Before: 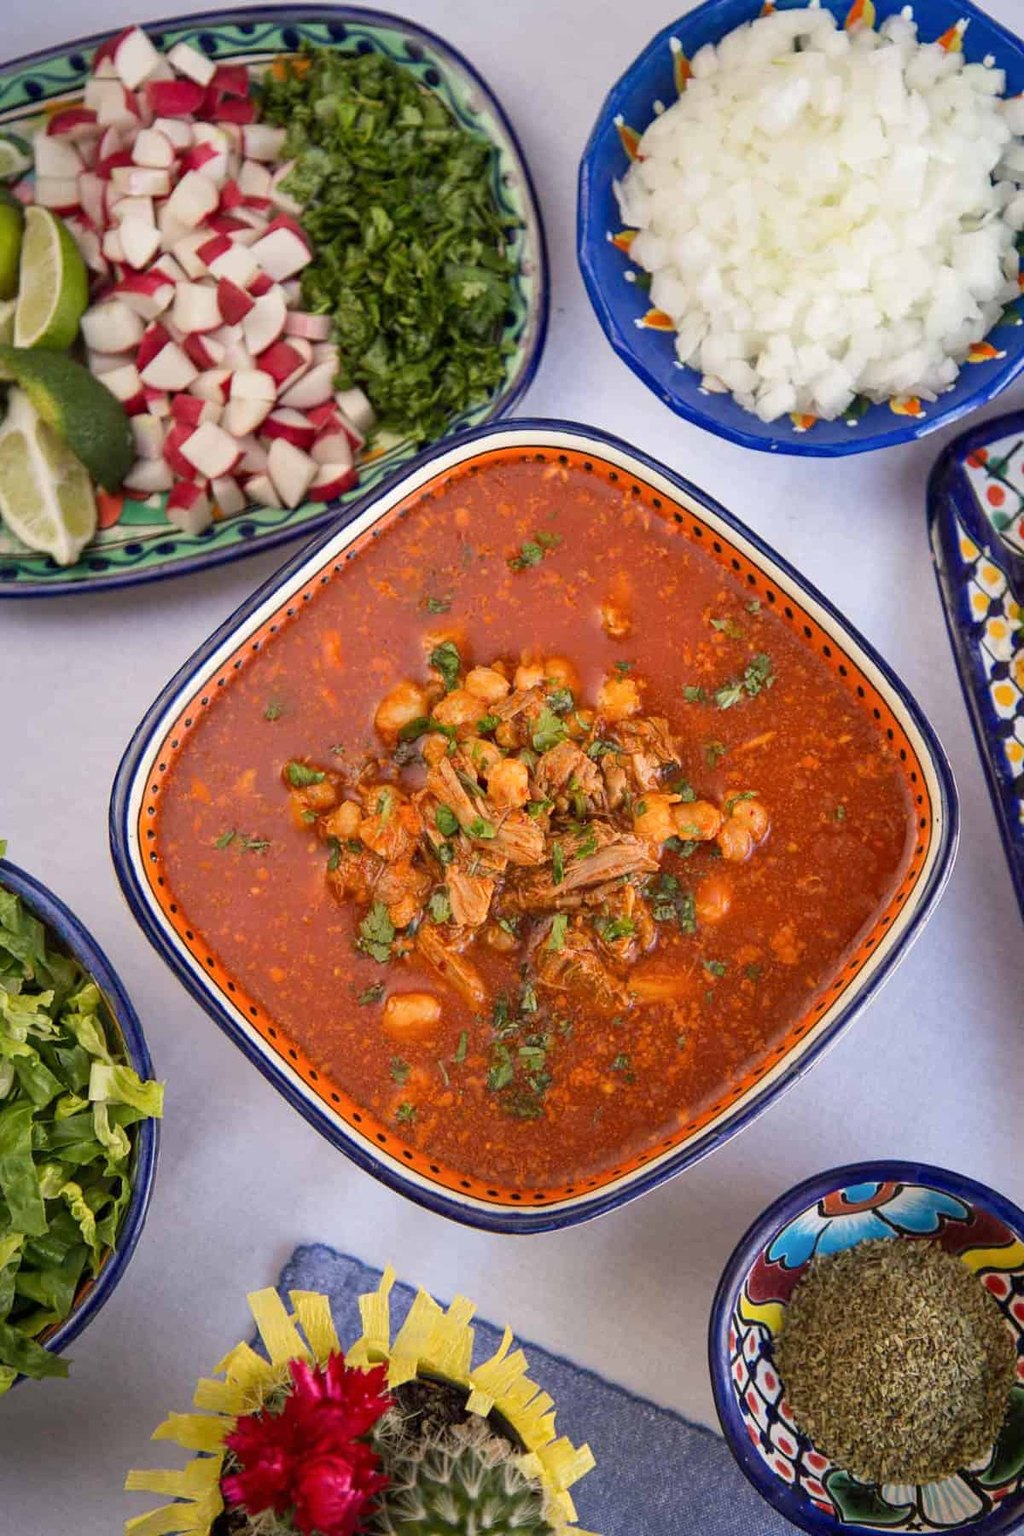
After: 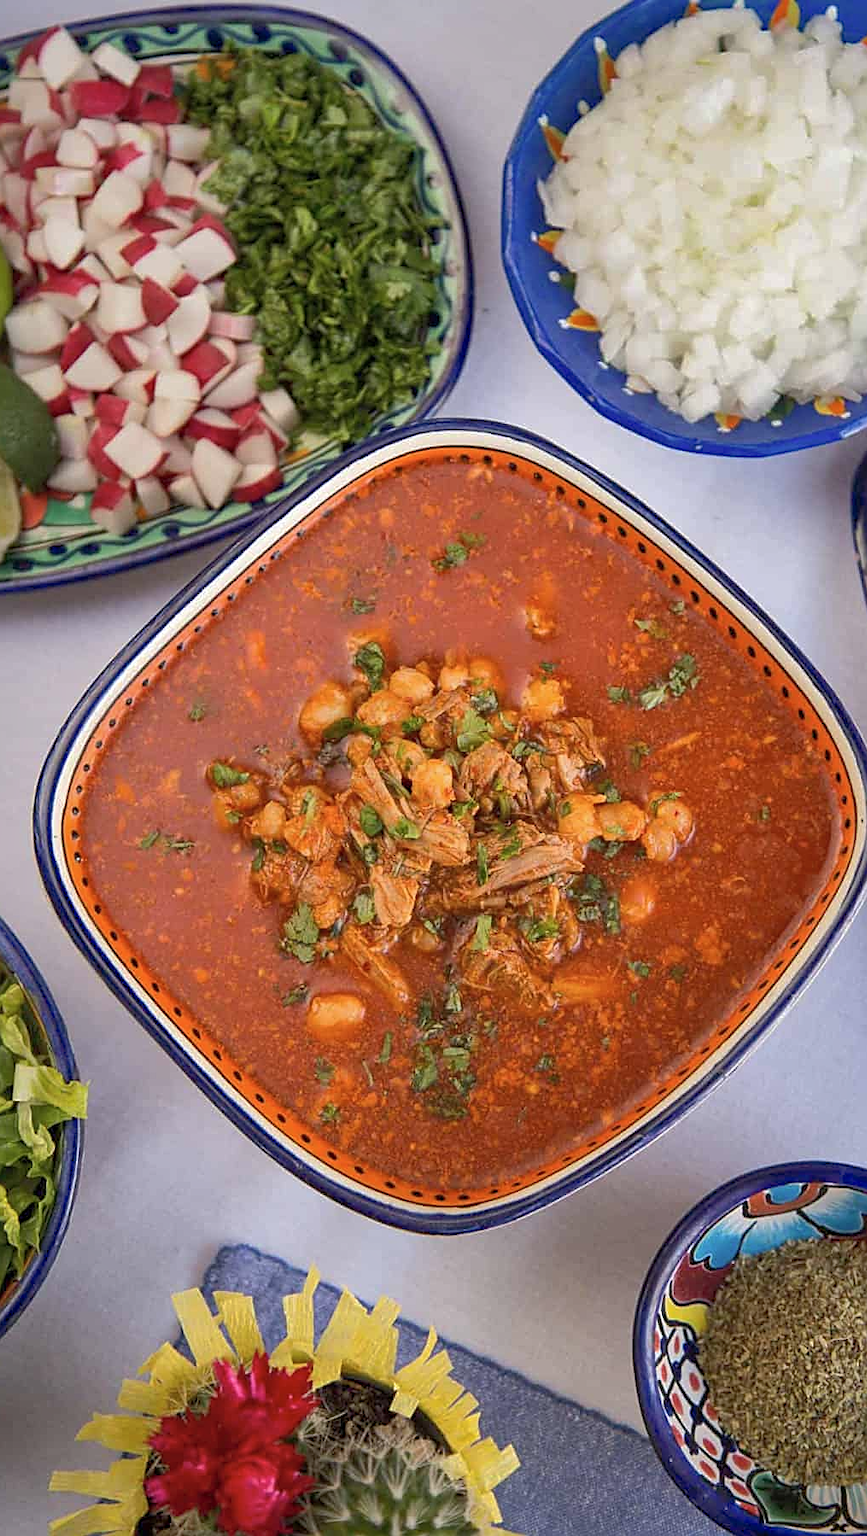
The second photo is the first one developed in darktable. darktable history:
shadows and highlights: on, module defaults
crop: left 7.461%, right 7.854%
exposure: compensate highlight preservation false
contrast brightness saturation: saturation -0.088
sharpen: on, module defaults
